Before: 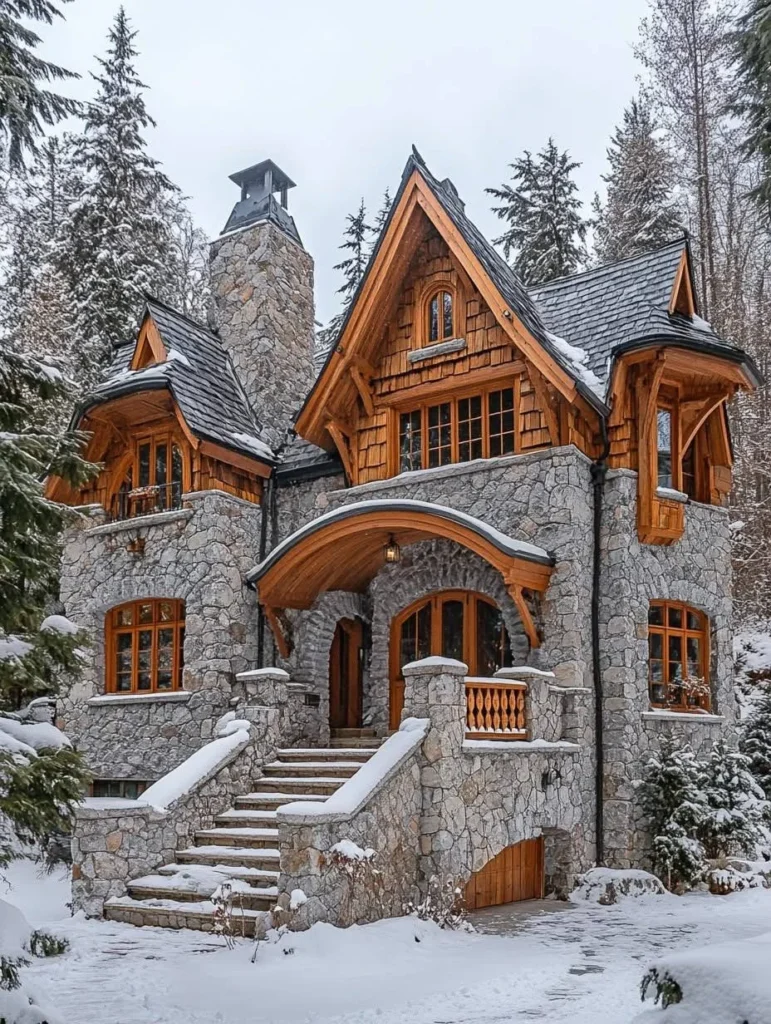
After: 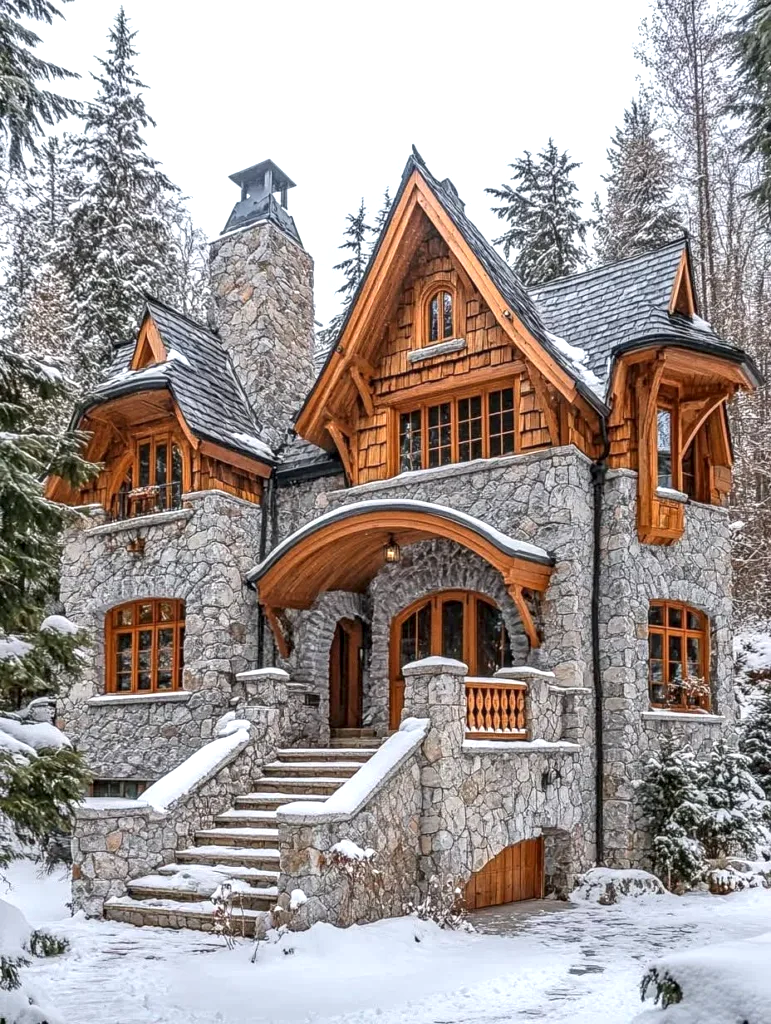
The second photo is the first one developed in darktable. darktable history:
local contrast: detail 130%
exposure: black level correction 0, exposure 0.499 EV, compensate exposure bias true, compensate highlight preservation false
